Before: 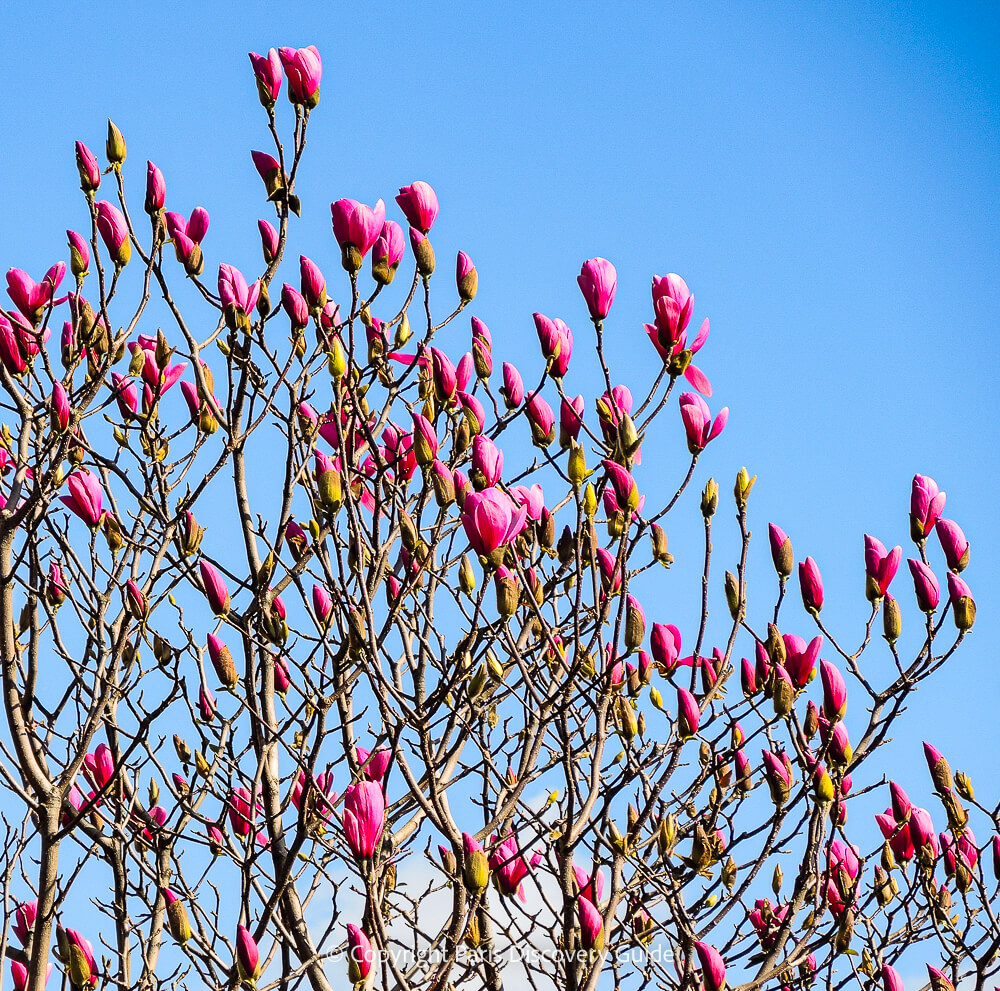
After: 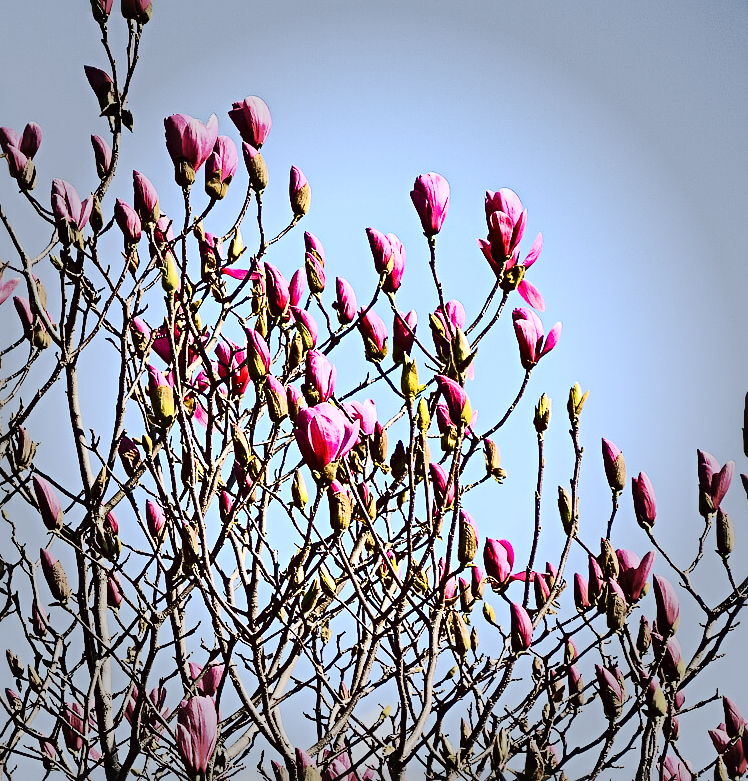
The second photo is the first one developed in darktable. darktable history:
contrast brightness saturation: contrast 0.28
vignetting: fall-off start 48.41%, automatic ratio true, width/height ratio 1.29, unbound false
crop: left 16.768%, top 8.653%, right 8.362%, bottom 12.485%
tone curve: curves: ch0 [(0, 0) (0.003, 0.042) (0.011, 0.043) (0.025, 0.047) (0.044, 0.059) (0.069, 0.07) (0.1, 0.085) (0.136, 0.107) (0.177, 0.139) (0.224, 0.185) (0.277, 0.258) (0.335, 0.34) (0.399, 0.434) (0.468, 0.526) (0.543, 0.623) (0.623, 0.709) (0.709, 0.794) (0.801, 0.866) (0.898, 0.919) (1, 1)], preserve colors none
sharpen: radius 4.883
white balance: red 0.974, blue 1.044
